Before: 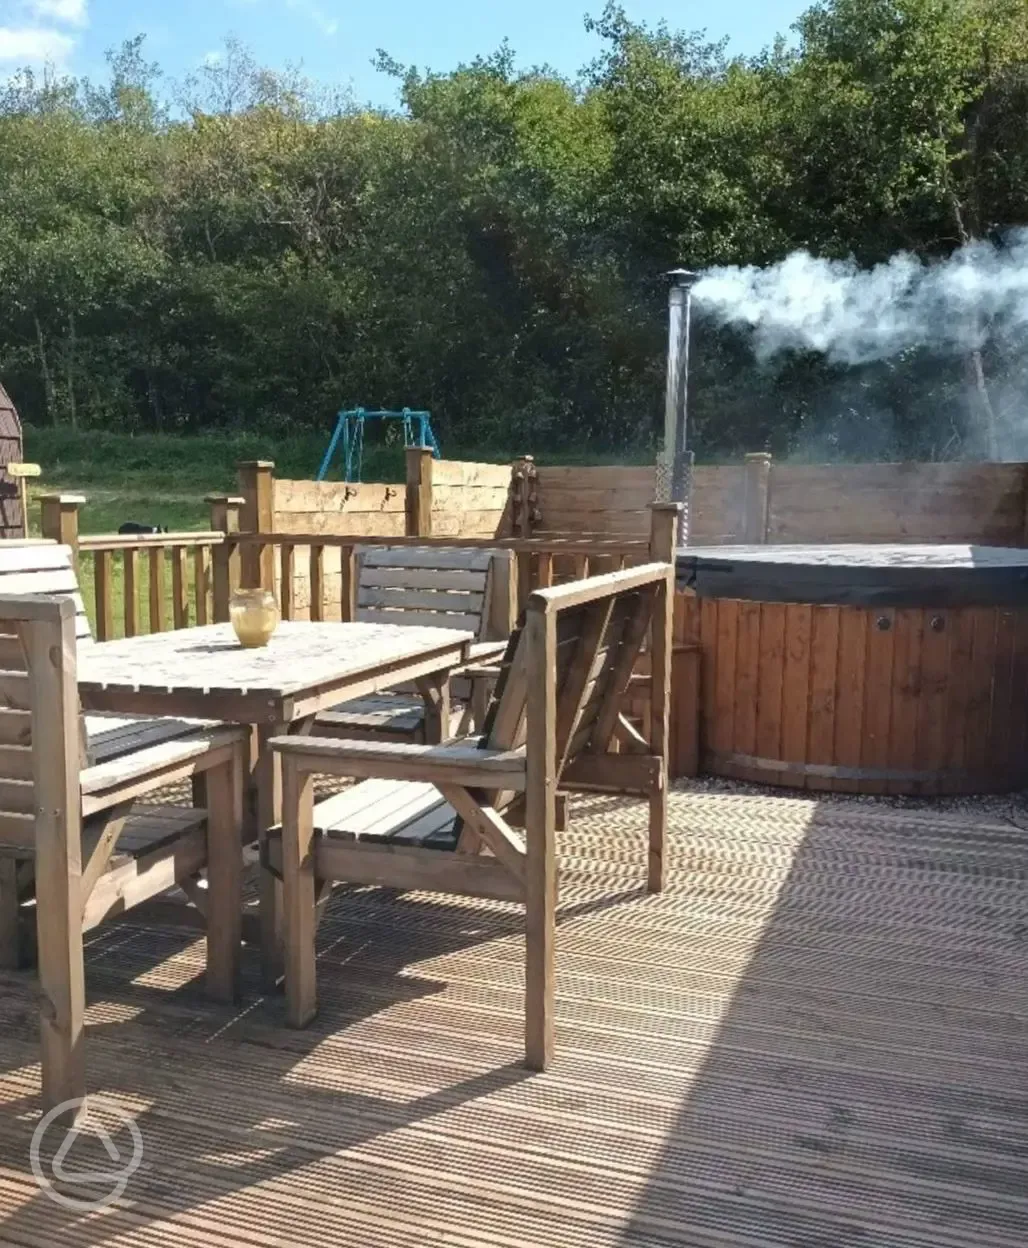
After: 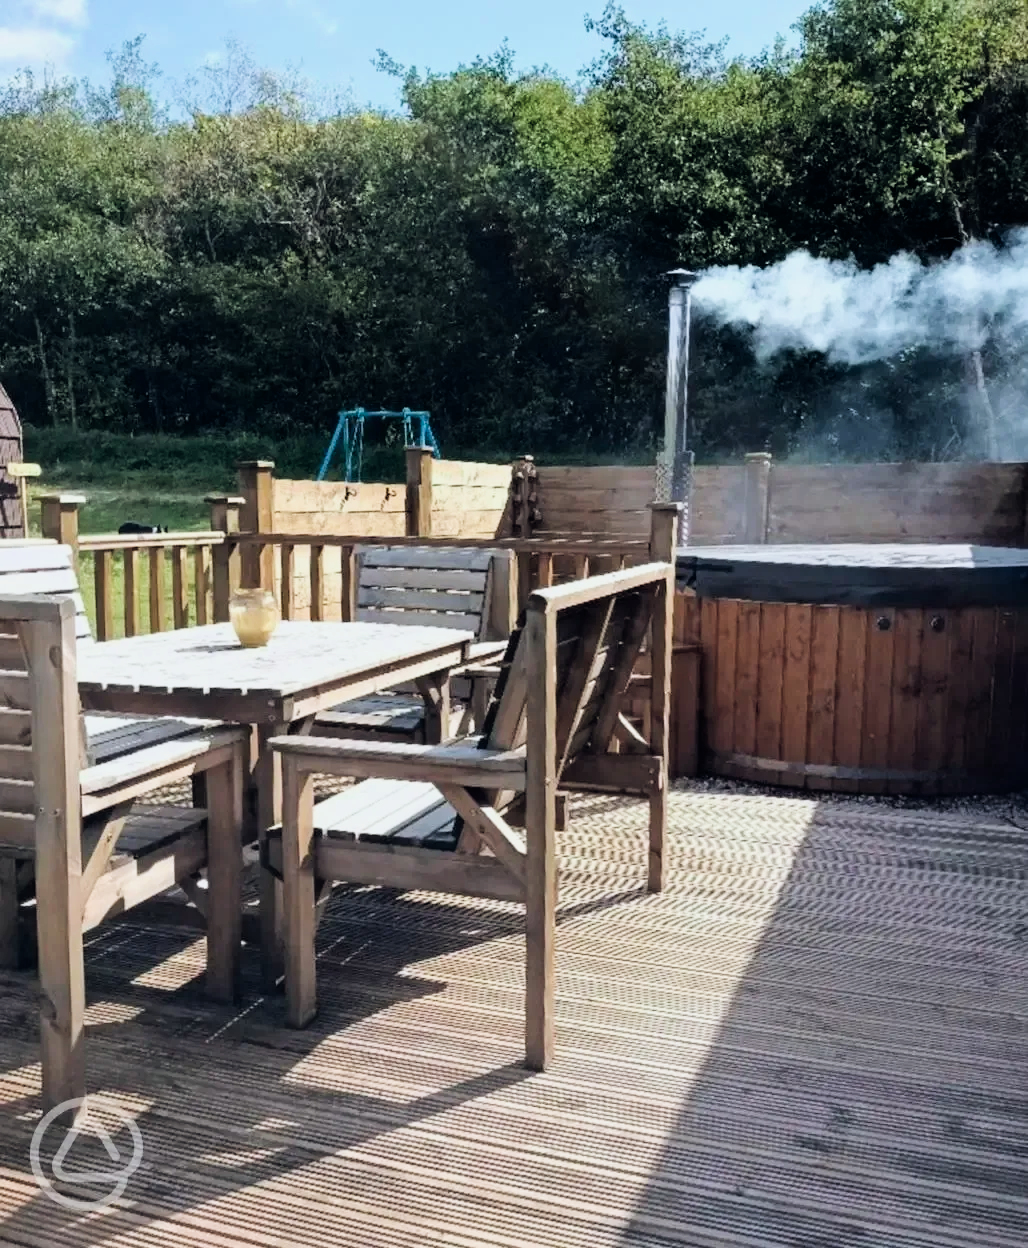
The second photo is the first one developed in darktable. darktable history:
color balance rgb: power › hue 328.91°, global offset › chroma 0.1%, global offset › hue 253.77°, perceptual saturation grading › global saturation 9.547%
tone equalizer: -8 EV -0.752 EV, -7 EV -0.727 EV, -6 EV -0.608 EV, -5 EV -0.365 EV, -3 EV 0.388 EV, -2 EV 0.6 EV, -1 EV 0.675 EV, +0 EV 0.756 EV, edges refinement/feathering 500, mask exposure compensation -1.57 EV, preserve details no
filmic rgb: black relative exposure -7.9 EV, white relative exposure 4.19 EV, hardness 4.09, latitude 51.63%, contrast 1.011, shadows ↔ highlights balance 5.55%
color calibration: x 0.355, y 0.368, temperature 4670.94 K
